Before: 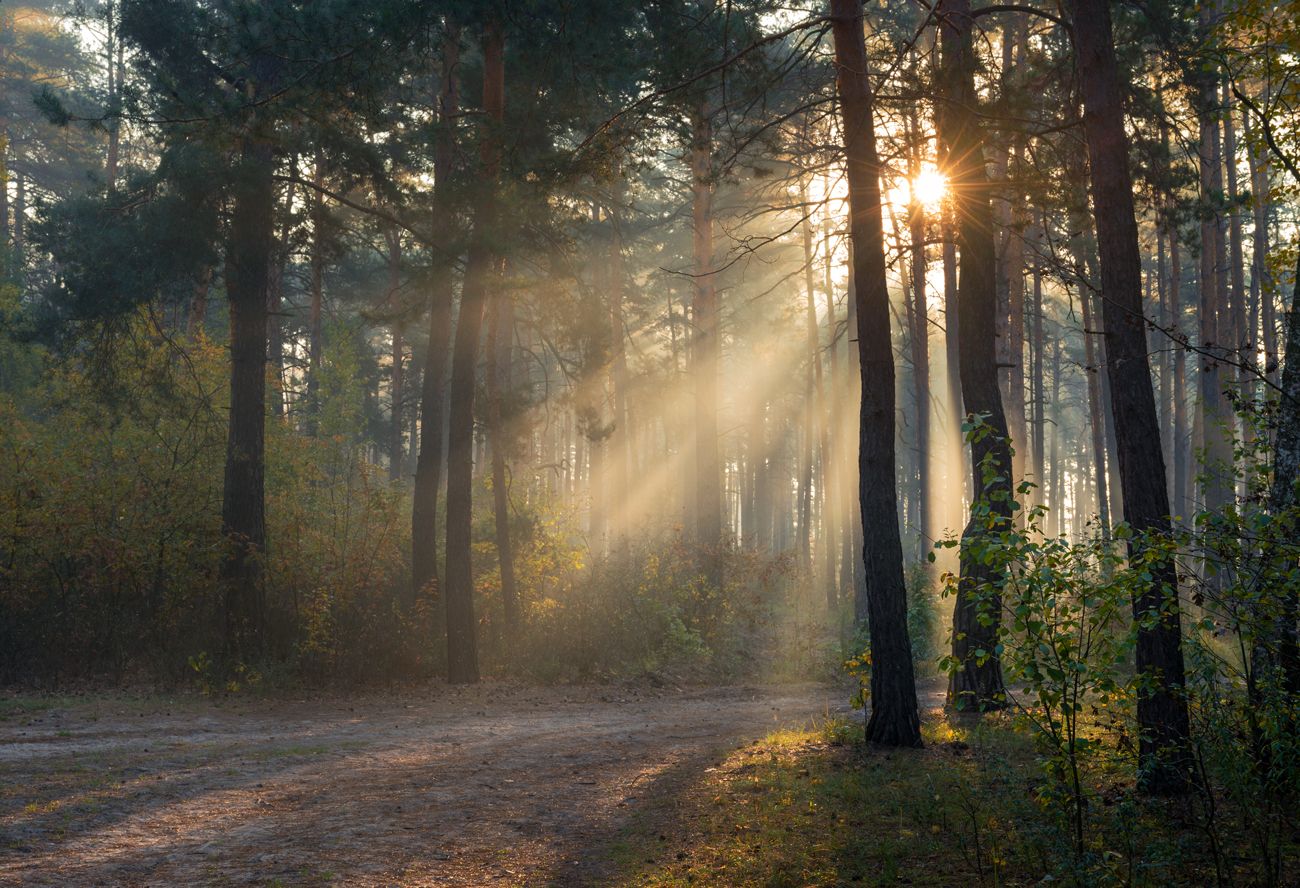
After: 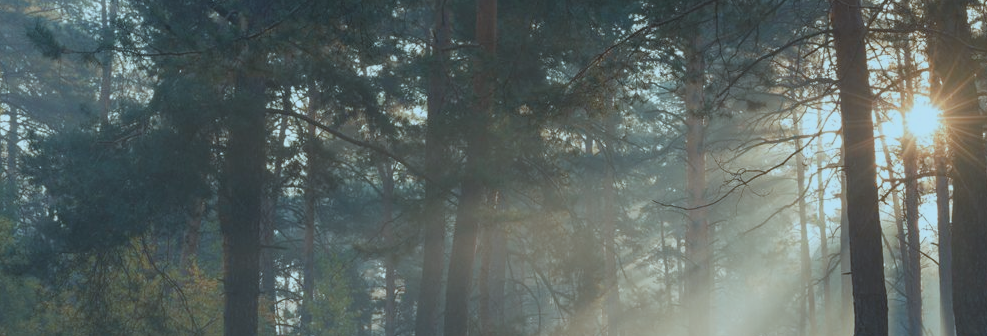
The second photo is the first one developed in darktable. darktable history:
crop: left 0.546%, top 7.645%, right 23.486%, bottom 54.415%
color correction: highlights a* -11.95, highlights b* -15.82
contrast brightness saturation: contrast -0.261, saturation -0.426
color balance rgb: linear chroma grading › shadows 20.052%, linear chroma grading › highlights 3.18%, linear chroma grading › mid-tones 10.157%, perceptual saturation grading › global saturation 0.531%
